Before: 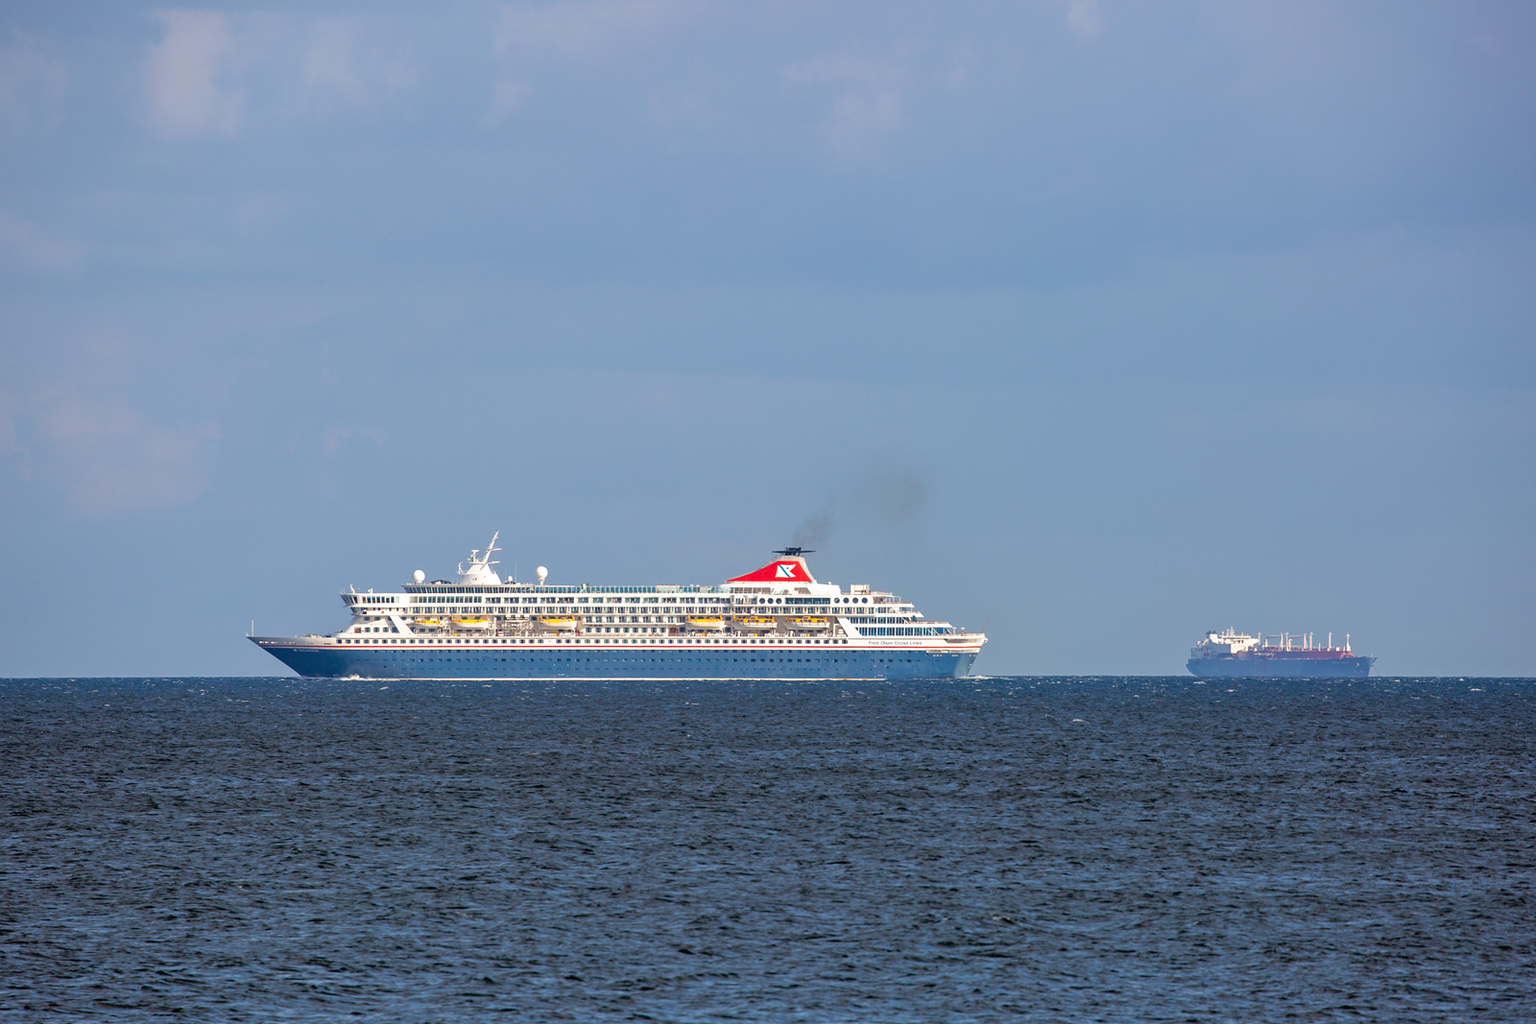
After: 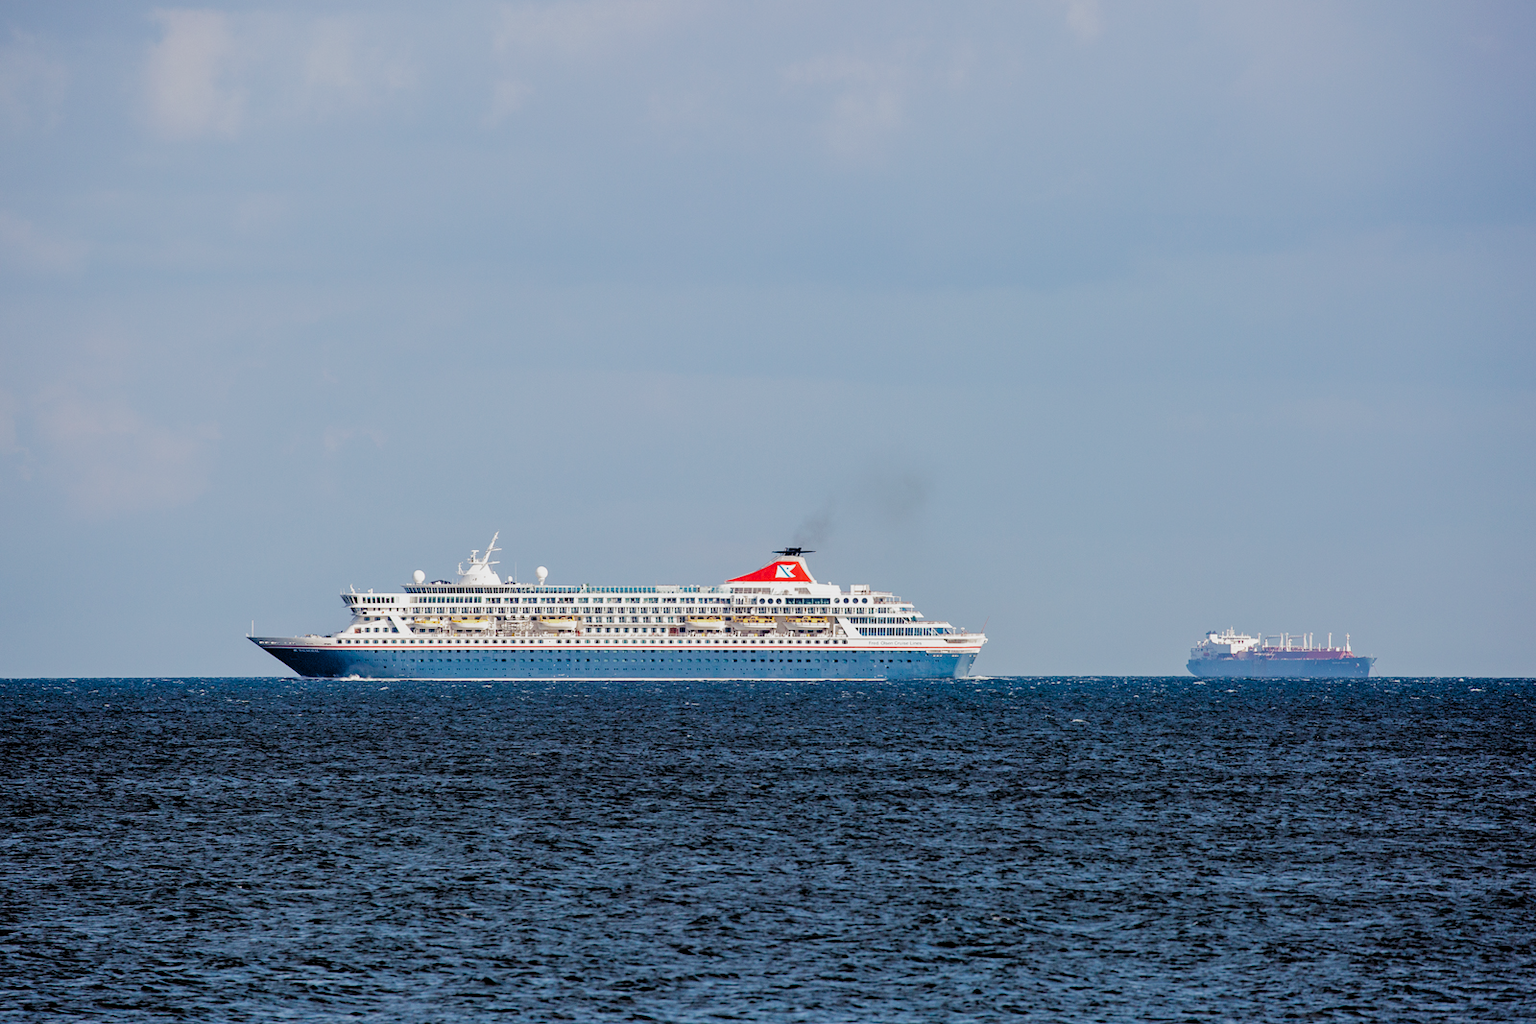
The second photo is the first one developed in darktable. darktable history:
tone equalizer: -8 EV -0.405 EV, -7 EV -0.361 EV, -6 EV -0.31 EV, -5 EV -0.204 EV, -3 EV 0.228 EV, -2 EV 0.324 EV, -1 EV 0.397 EV, +0 EV 0.401 EV, edges refinement/feathering 500, mask exposure compensation -1.57 EV, preserve details no
filmic rgb: black relative exposure -3.83 EV, white relative exposure 3.48 EV, hardness 2.64, contrast 1.104, add noise in highlights 0.002, preserve chrominance no, color science v3 (2019), use custom middle-gray values true, contrast in highlights soft
